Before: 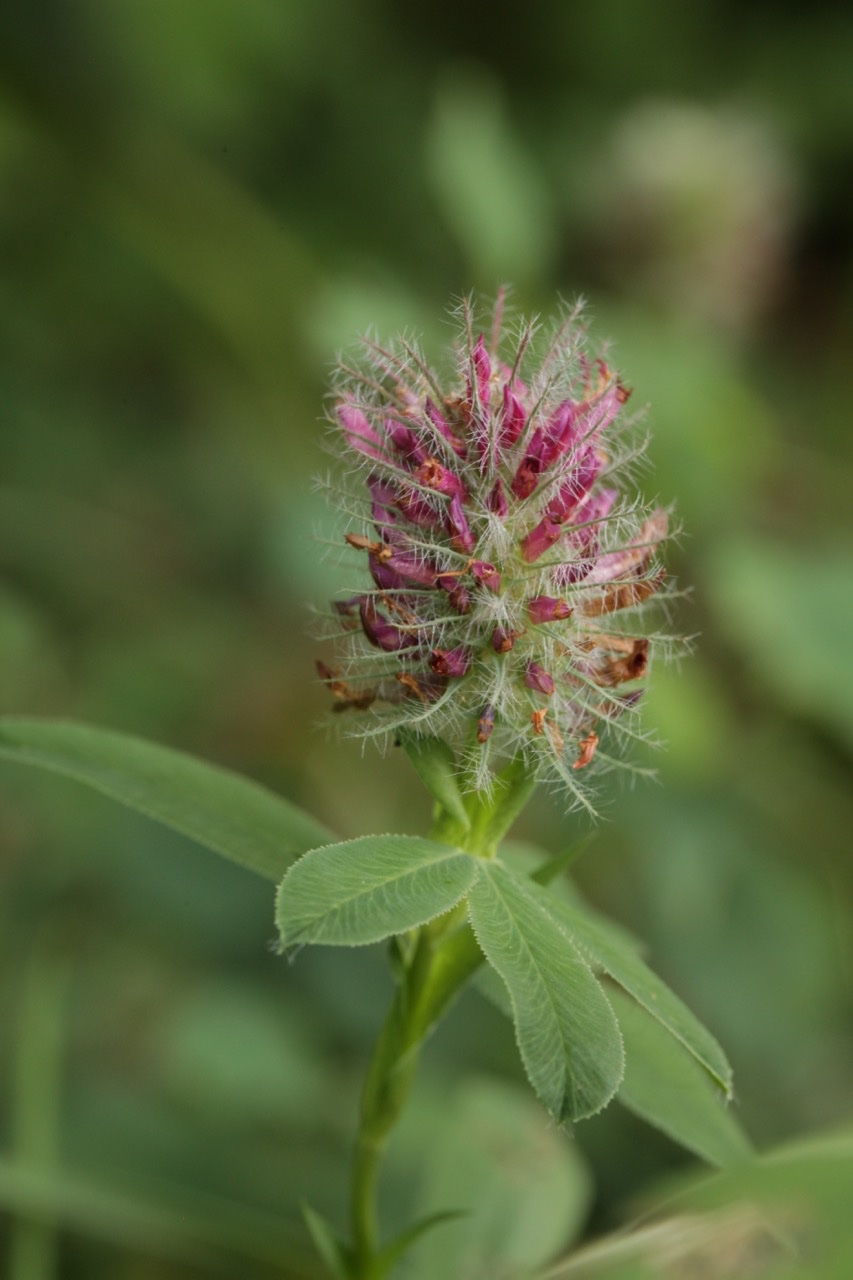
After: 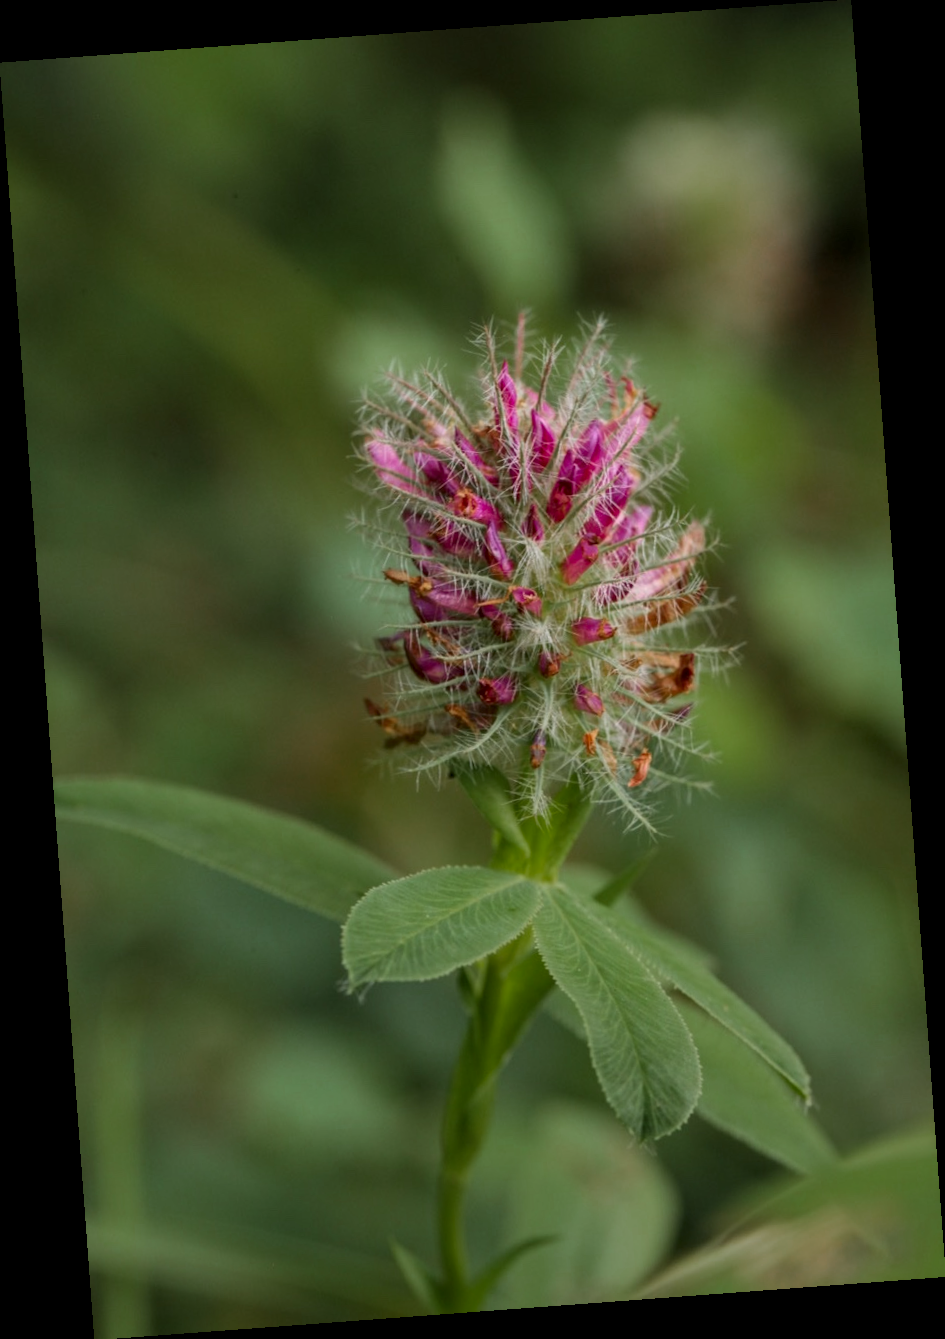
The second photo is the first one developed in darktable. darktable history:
local contrast: detail 130%
color zones: curves: ch0 [(0, 0.48) (0.209, 0.398) (0.305, 0.332) (0.429, 0.493) (0.571, 0.5) (0.714, 0.5) (0.857, 0.5) (1, 0.48)]; ch1 [(0, 0.633) (0.143, 0.586) (0.286, 0.489) (0.429, 0.448) (0.571, 0.31) (0.714, 0.335) (0.857, 0.492) (1, 0.633)]; ch2 [(0, 0.448) (0.143, 0.498) (0.286, 0.5) (0.429, 0.5) (0.571, 0.5) (0.714, 0.5) (0.857, 0.5) (1, 0.448)]
shadows and highlights: shadows 25, highlights -70
rotate and perspective: rotation -4.25°, automatic cropping off
